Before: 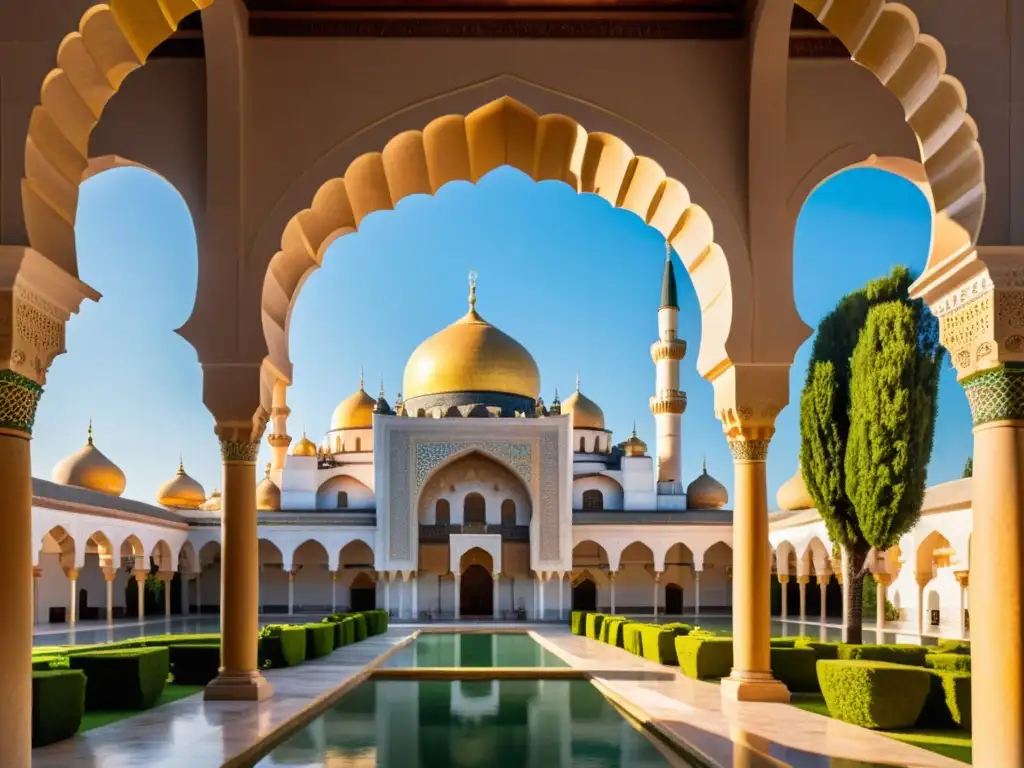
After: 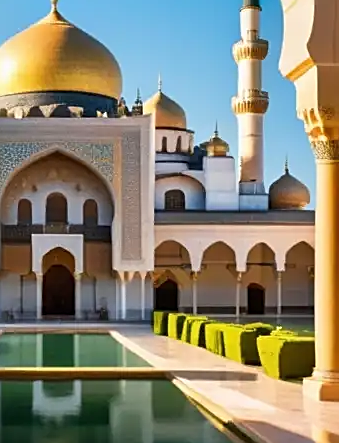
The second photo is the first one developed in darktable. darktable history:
sharpen: on, module defaults
crop: left 40.878%, top 39.176%, right 25.993%, bottom 3.081%
